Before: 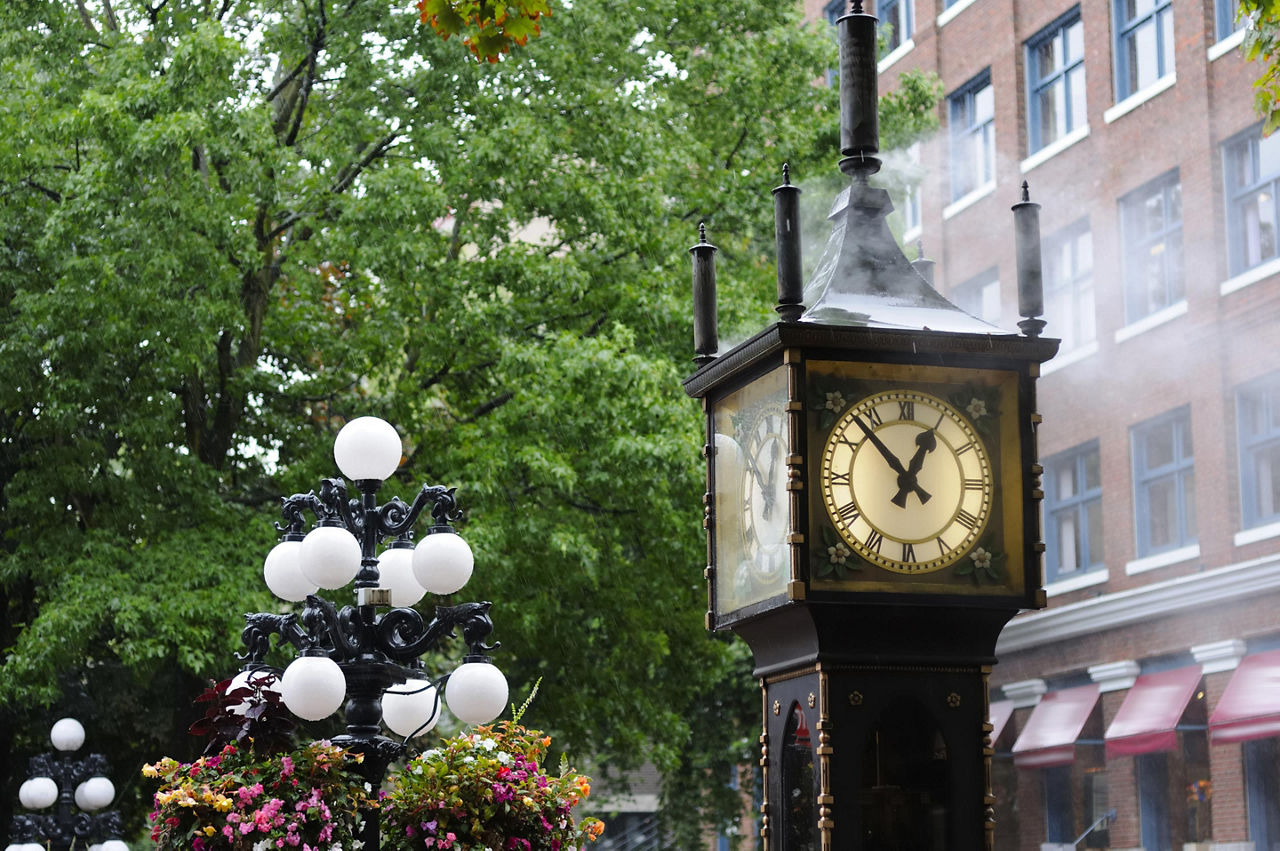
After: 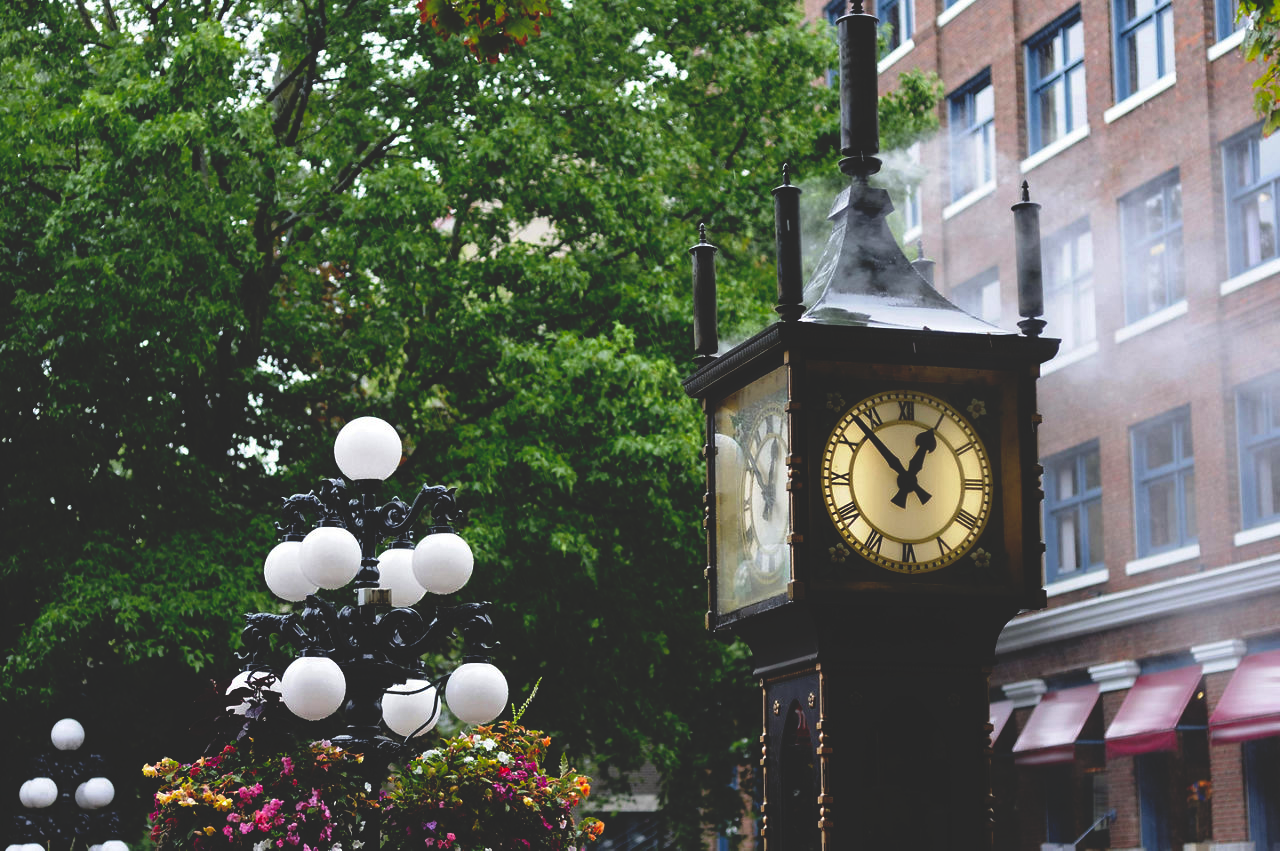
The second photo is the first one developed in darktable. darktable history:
base curve: curves: ch0 [(0, 0.02) (0.083, 0.036) (1, 1)], preserve colors none
exposure: compensate exposure bias true, compensate highlight preservation false
